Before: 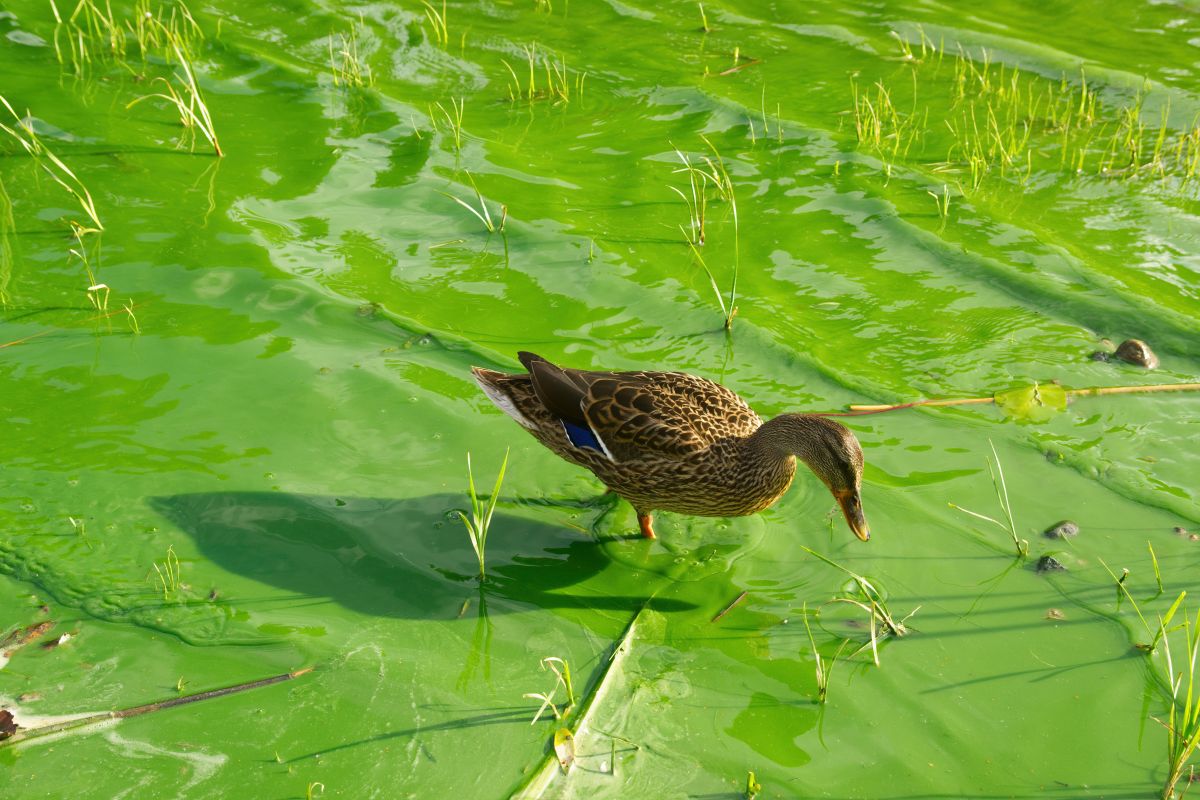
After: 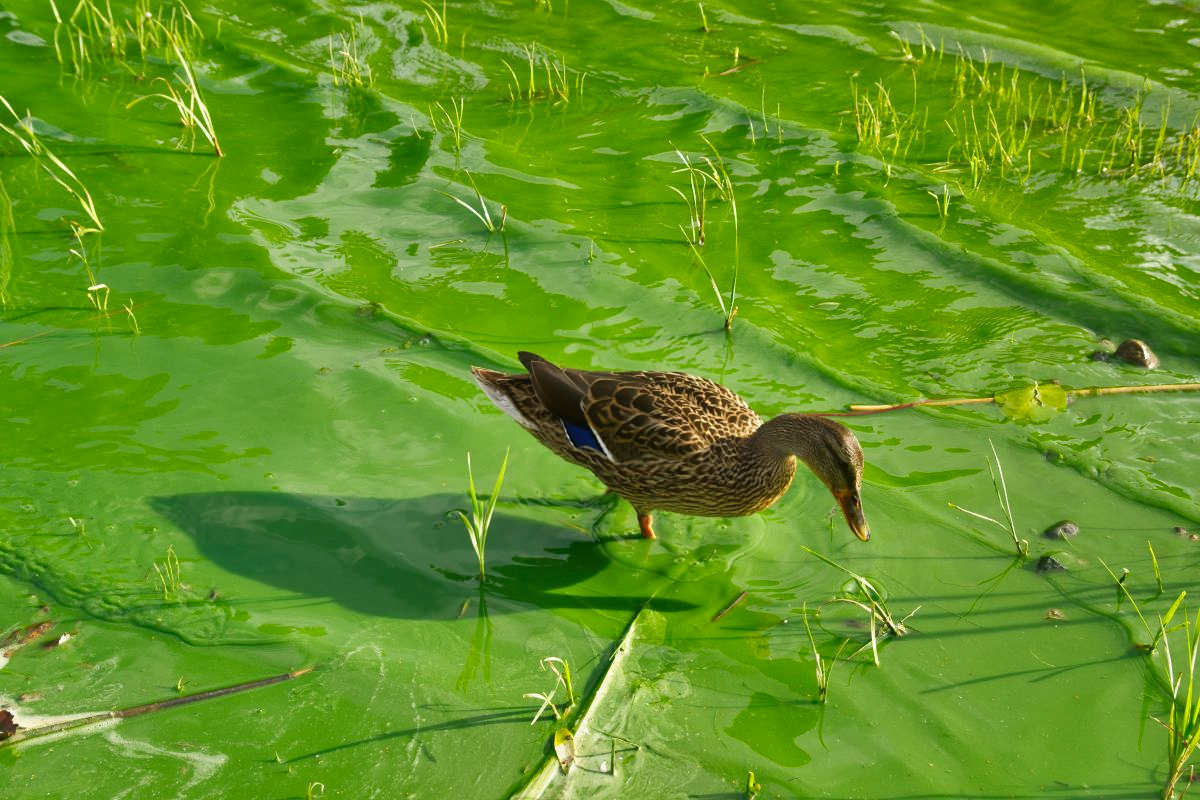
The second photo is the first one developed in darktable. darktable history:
shadows and highlights: shadows 20.98, highlights -82.04, highlights color adjustment 32.21%, soften with gaussian
